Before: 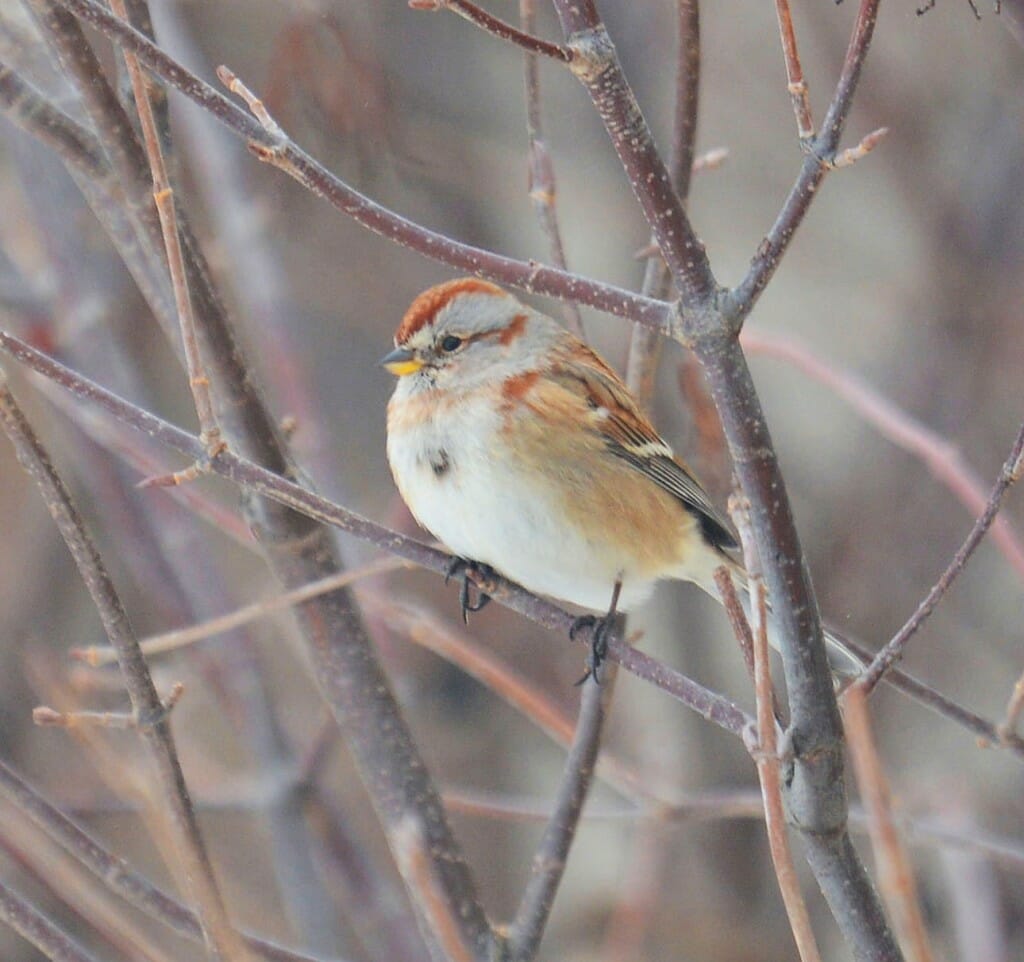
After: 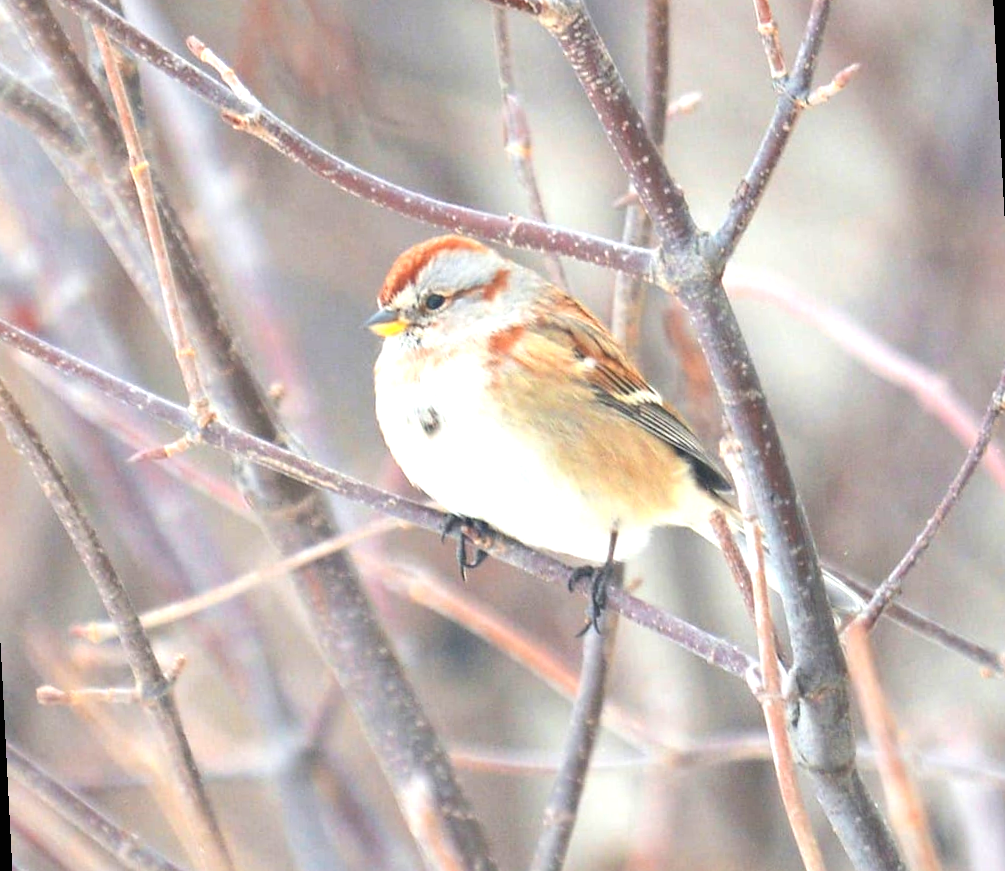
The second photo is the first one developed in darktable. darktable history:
exposure: black level correction 0, exposure 1.1 EV, compensate exposure bias true, compensate highlight preservation false
rotate and perspective: rotation -3°, crop left 0.031, crop right 0.968, crop top 0.07, crop bottom 0.93
